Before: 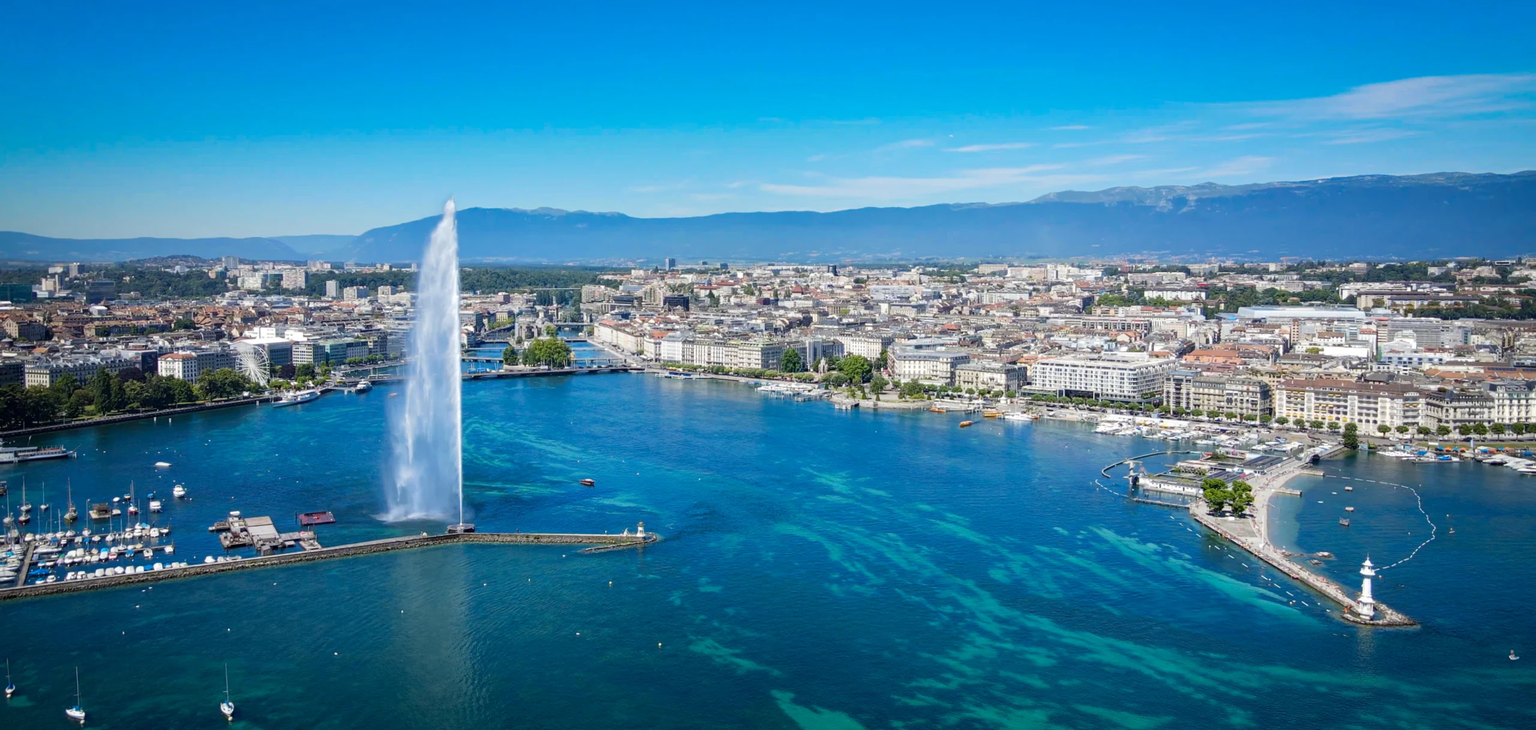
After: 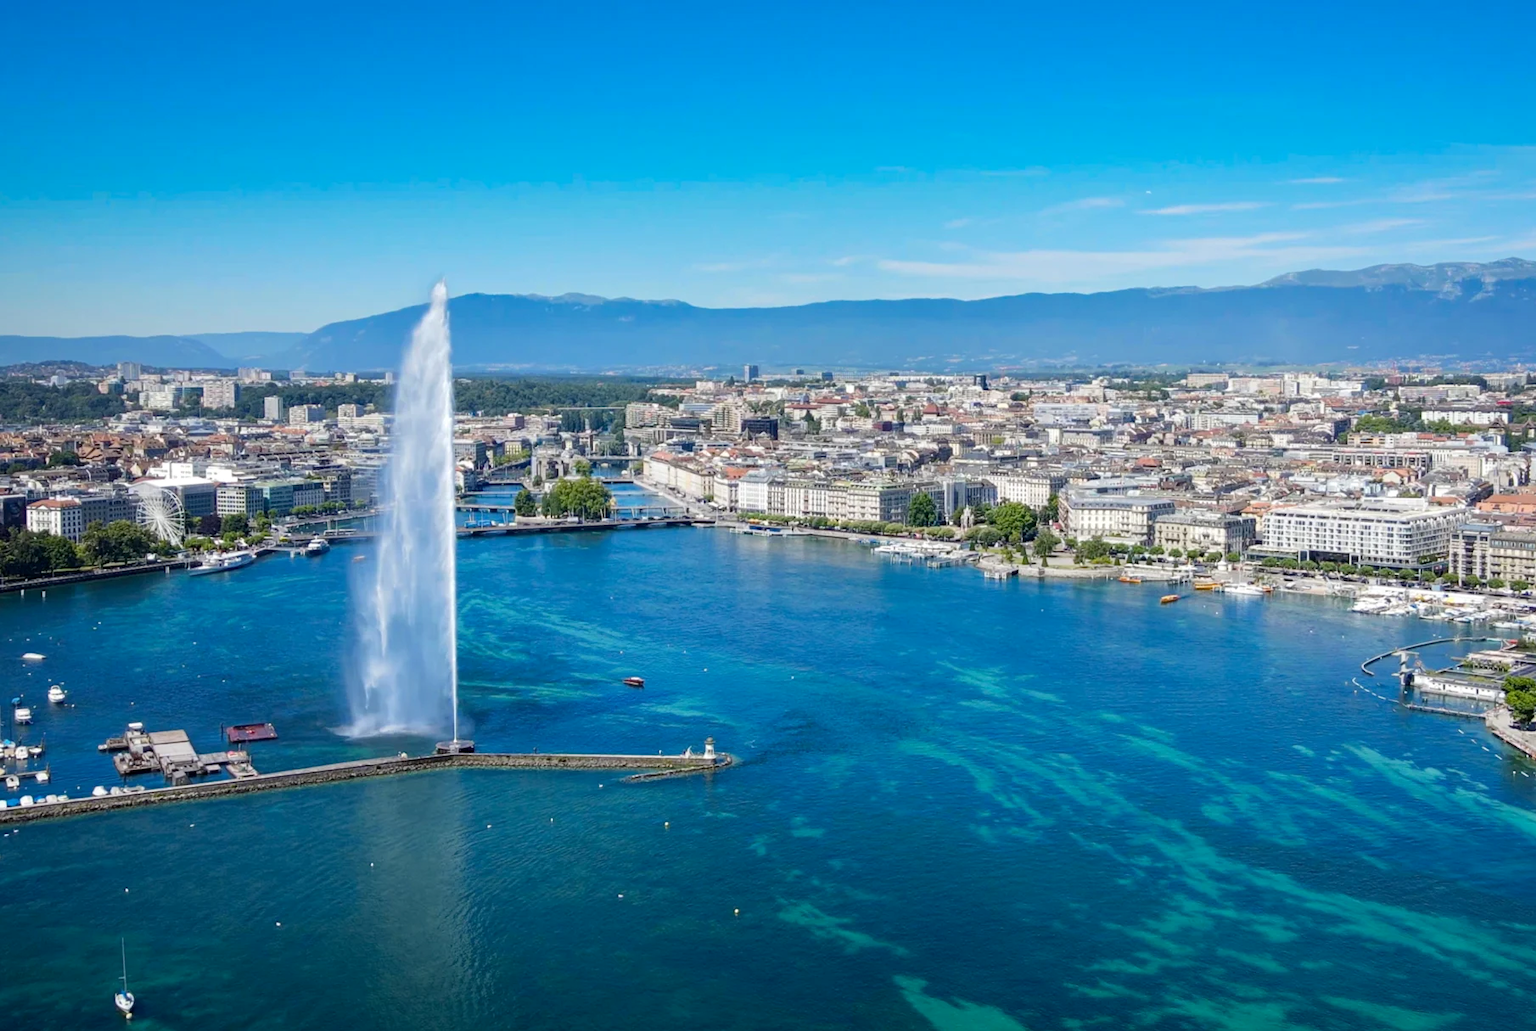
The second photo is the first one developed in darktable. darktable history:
crop and rotate: left 9.068%, right 20.226%
exposure: black level correction 0.001, exposure 0.017 EV, compensate highlight preservation false
